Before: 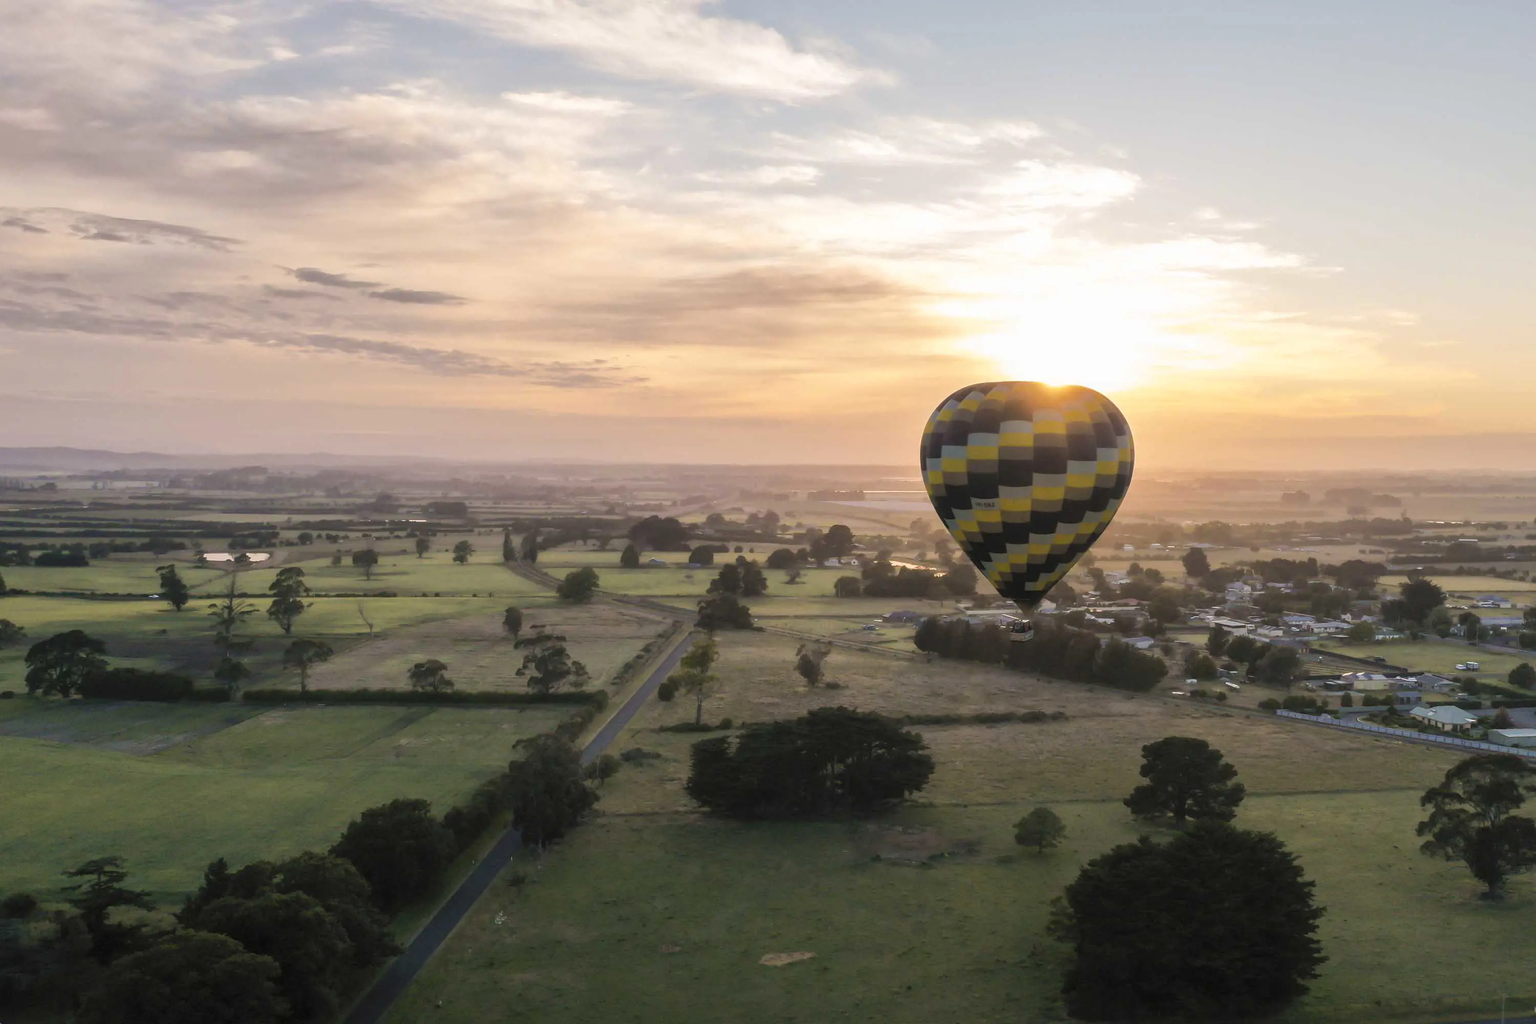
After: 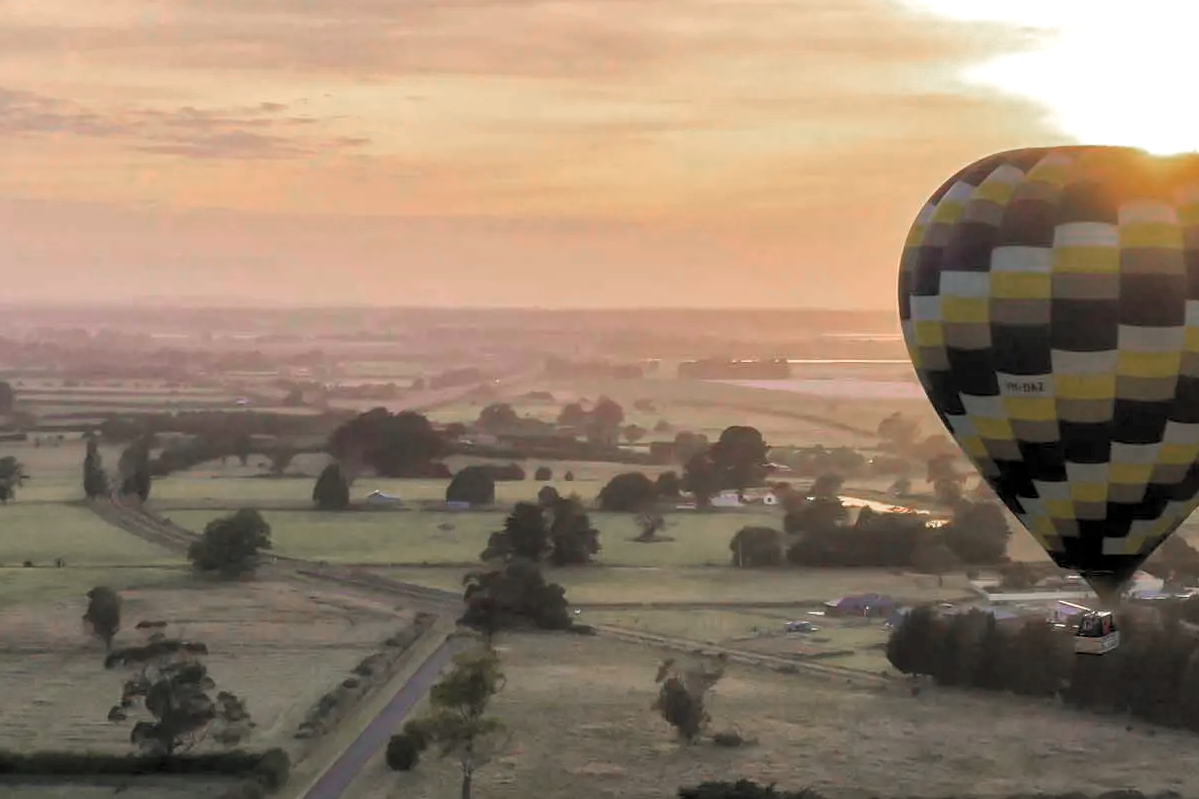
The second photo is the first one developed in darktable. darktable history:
crop: left 30%, top 30%, right 30%, bottom 30%
rgb levels: levels [[0.01, 0.419, 0.839], [0, 0.5, 1], [0, 0.5, 1]]
color zones: curves: ch0 [(0, 0.48) (0.209, 0.398) (0.305, 0.332) (0.429, 0.493) (0.571, 0.5) (0.714, 0.5) (0.857, 0.5) (1, 0.48)]; ch1 [(0, 0.736) (0.143, 0.625) (0.225, 0.371) (0.429, 0.256) (0.571, 0.241) (0.714, 0.213) (0.857, 0.48) (1, 0.736)]; ch2 [(0, 0.448) (0.143, 0.498) (0.286, 0.5) (0.429, 0.5) (0.571, 0.5) (0.714, 0.5) (0.857, 0.5) (1, 0.448)]
